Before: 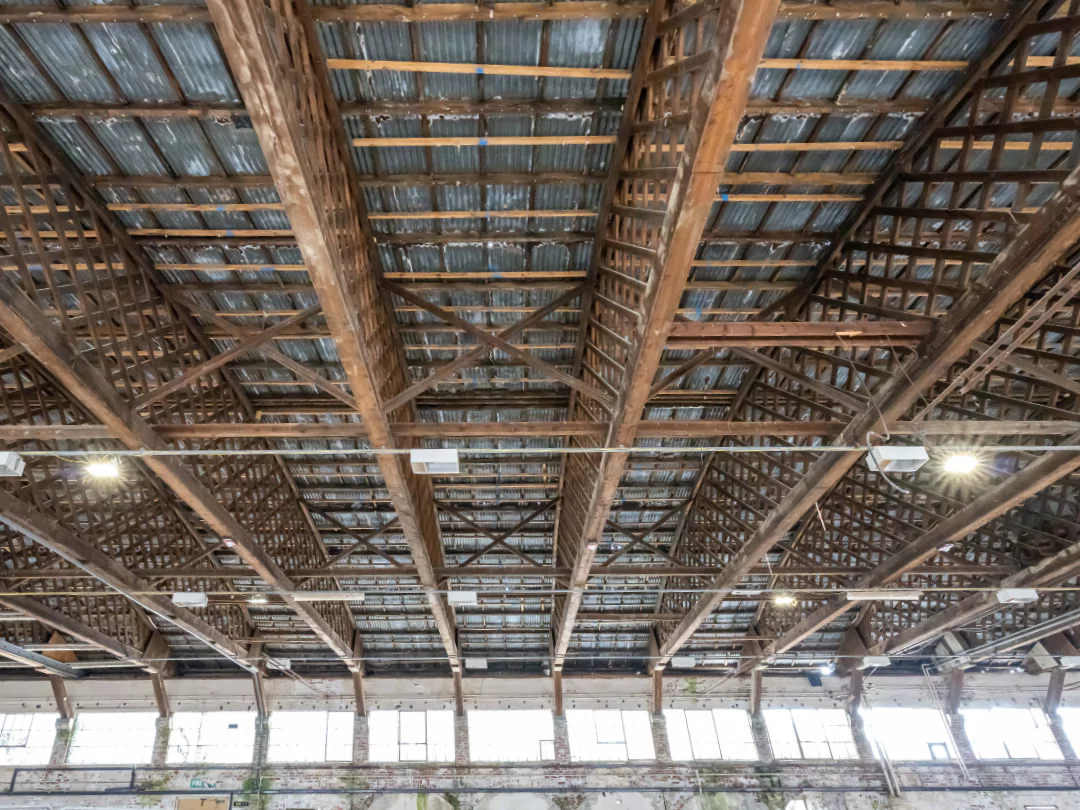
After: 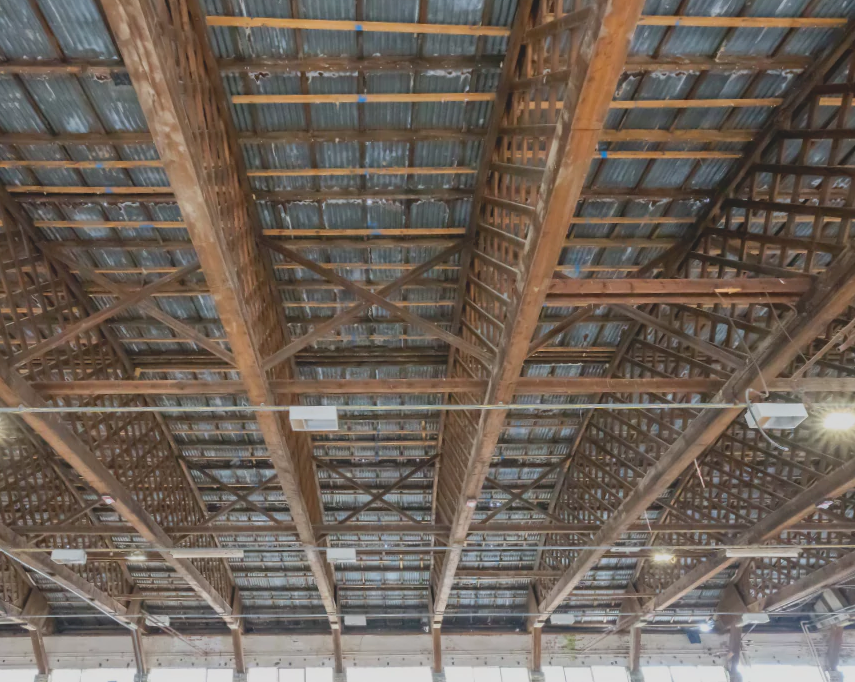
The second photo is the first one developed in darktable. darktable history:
local contrast: detail 69%
crop: left 11.225%, top 5.381%, right 9.565%, bottom 10.314%
